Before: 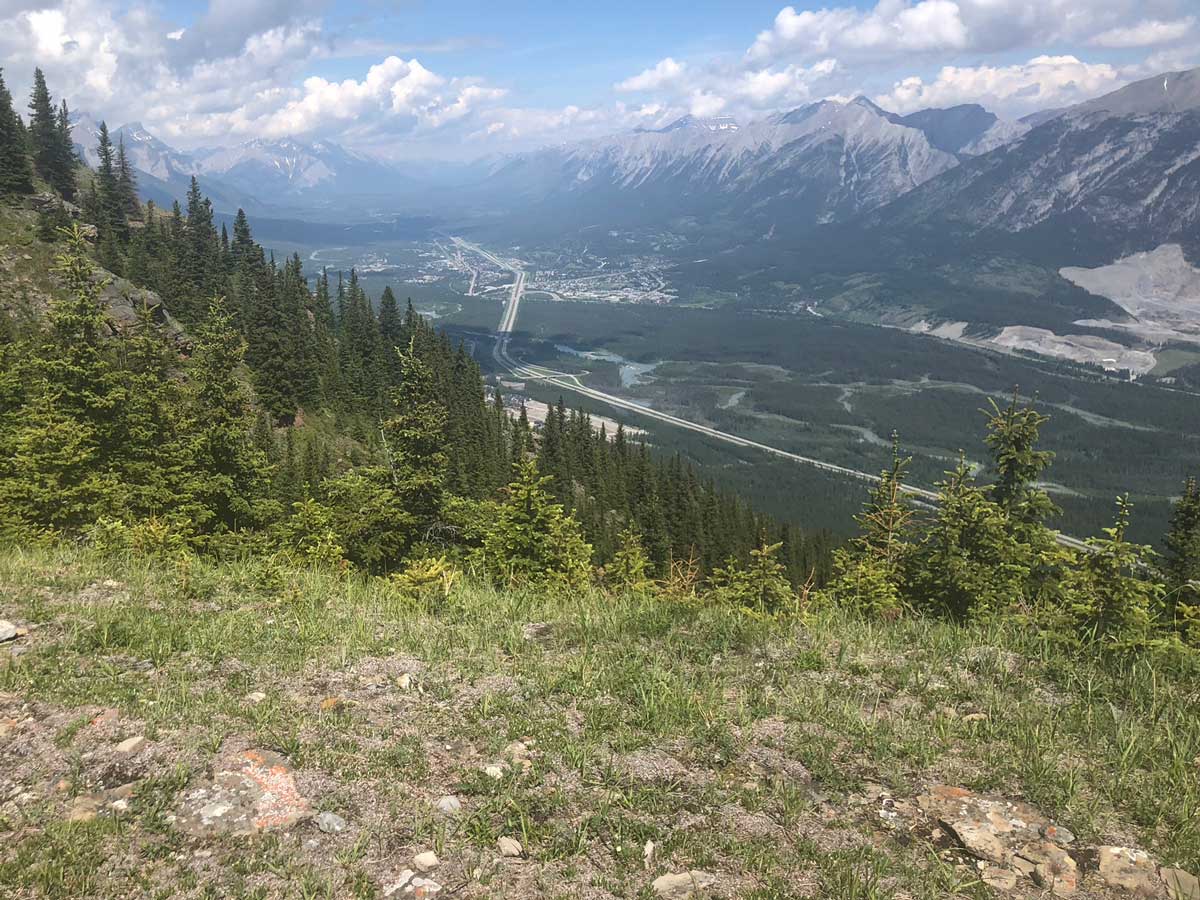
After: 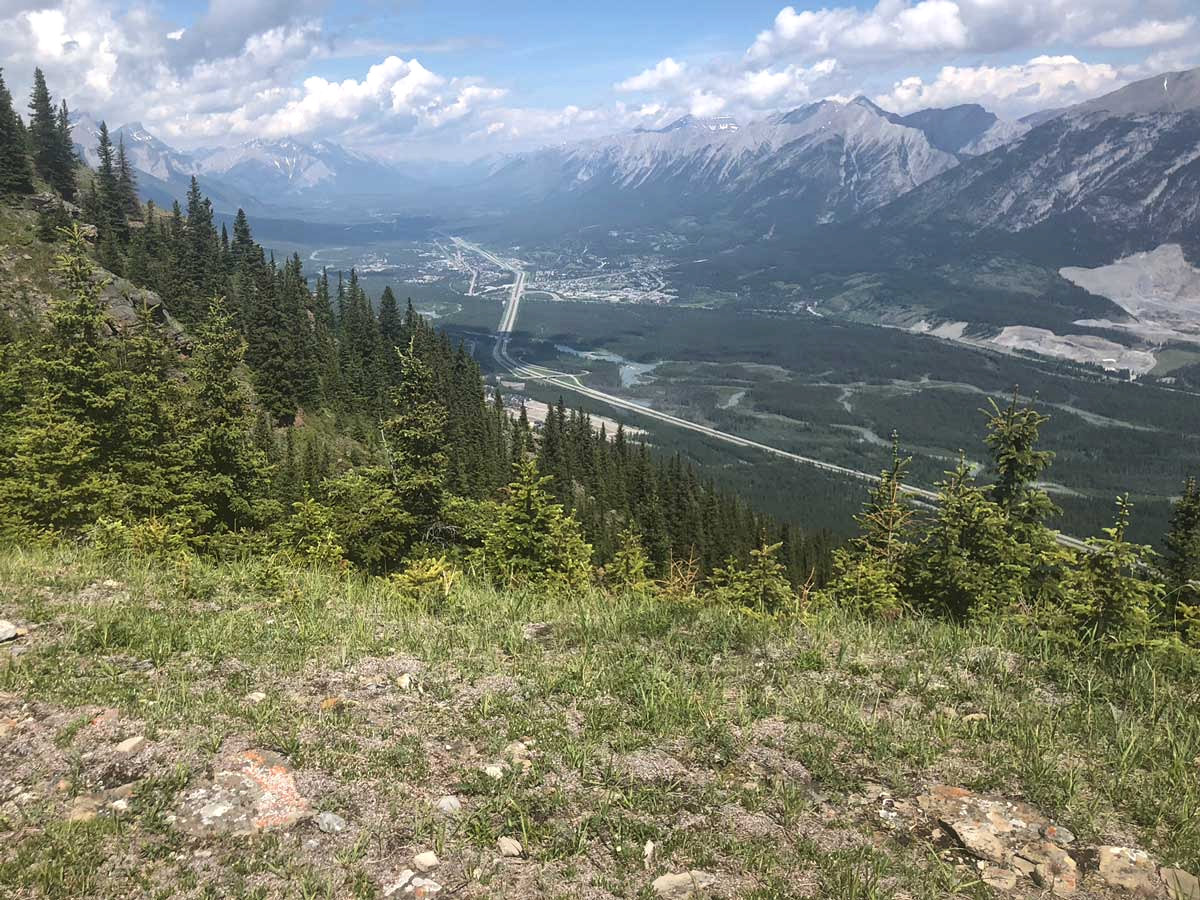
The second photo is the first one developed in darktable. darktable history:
local contrast: mode bilateral grid, contrast 21, coarseness 49, detail 120%, midtone range 0.2
levels: levels [0.026, 0.507, 0.987]
